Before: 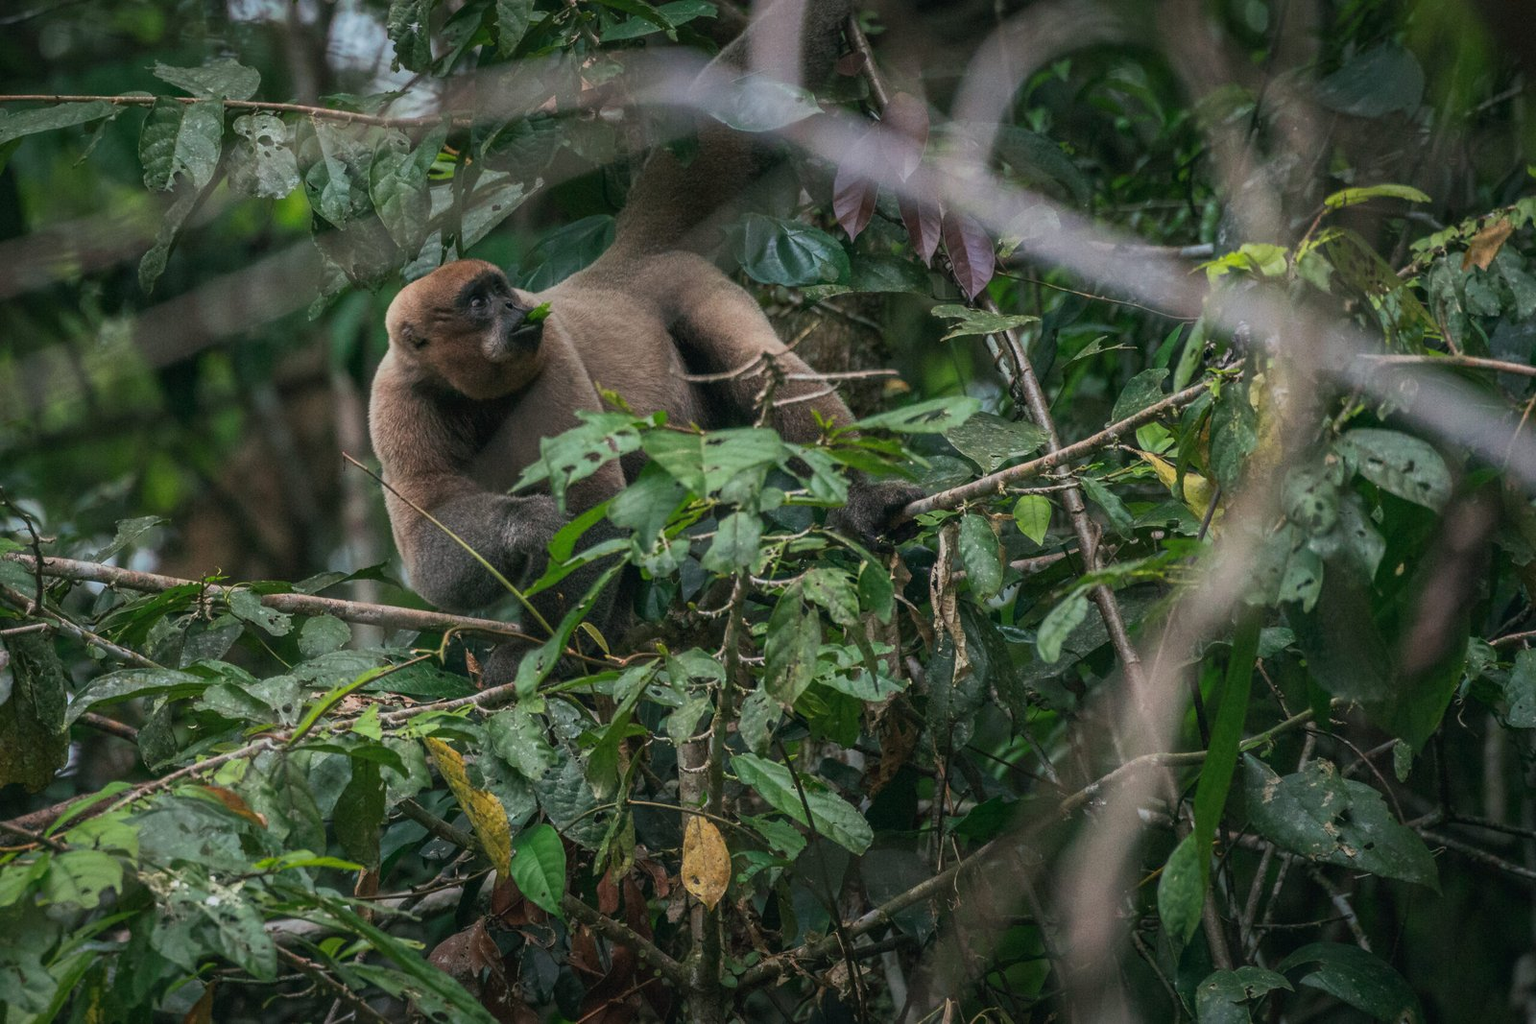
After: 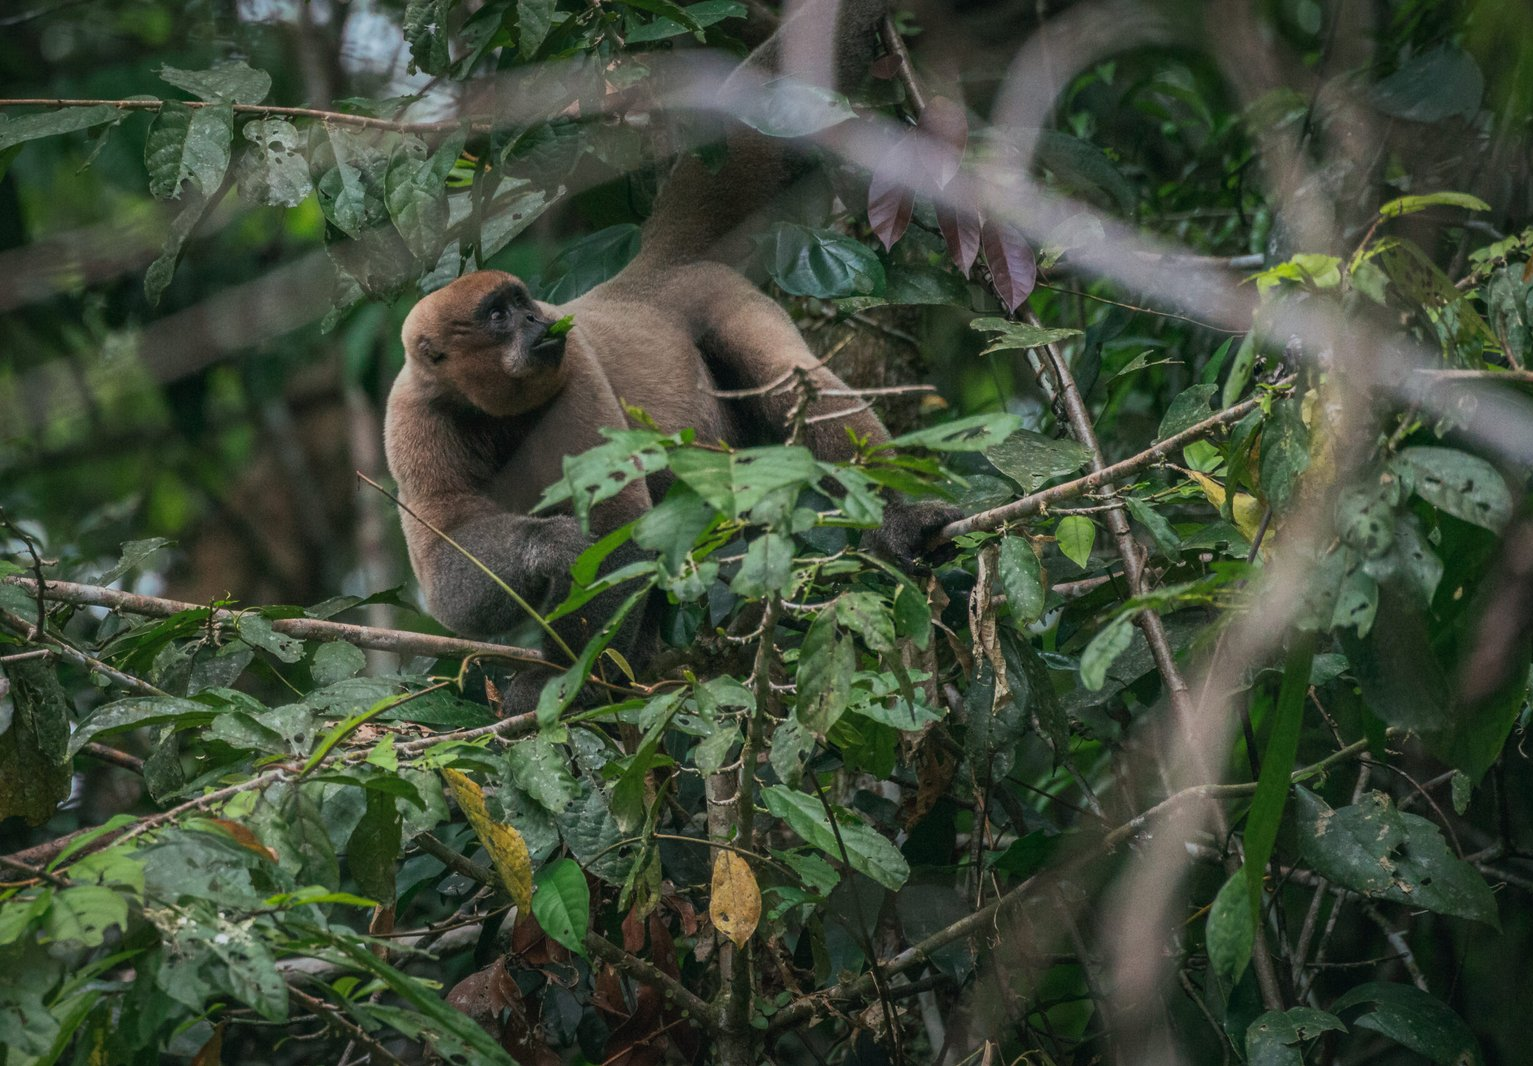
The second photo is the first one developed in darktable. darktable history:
tone equalizer: on, module defaults
bloom: size 13.65%, threshold 98.39%, strength 4.82%
crop: right 4.126%, bottom 0.031%
